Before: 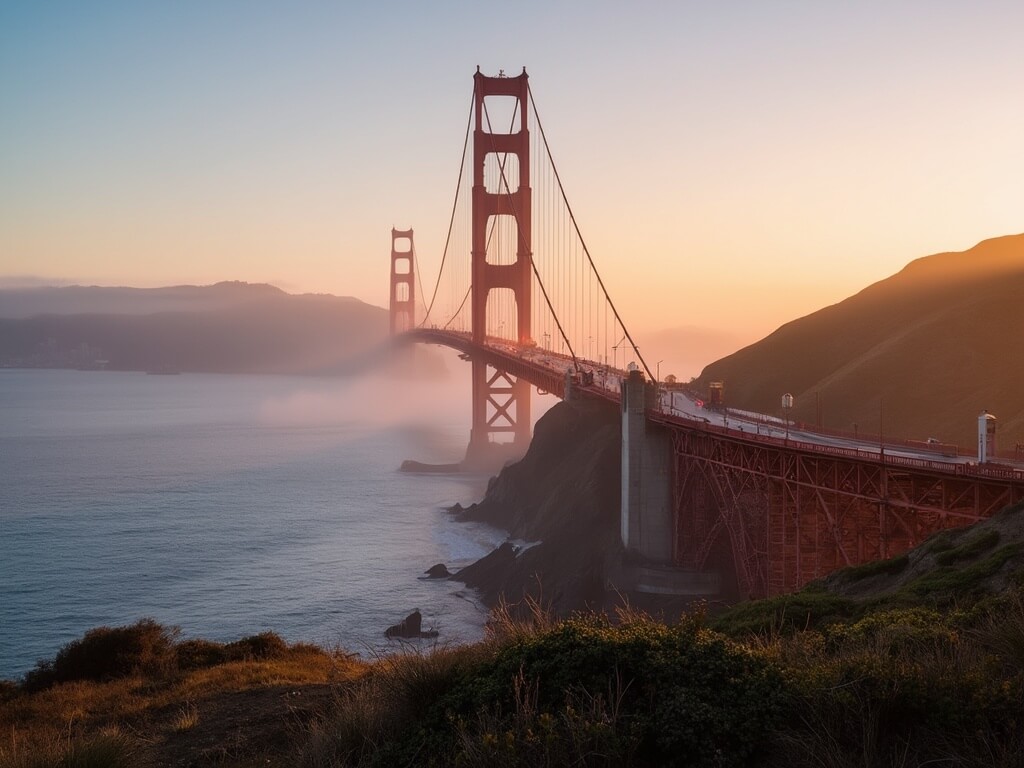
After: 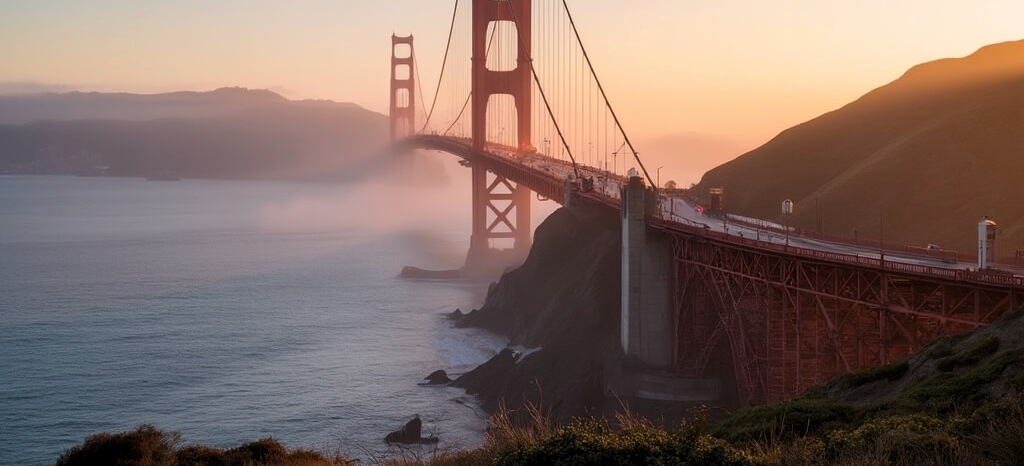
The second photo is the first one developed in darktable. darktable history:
levels: levels [0.026, 0.507, 0.987]
crop and rotate: top 25.357%, bottom 13.942%
